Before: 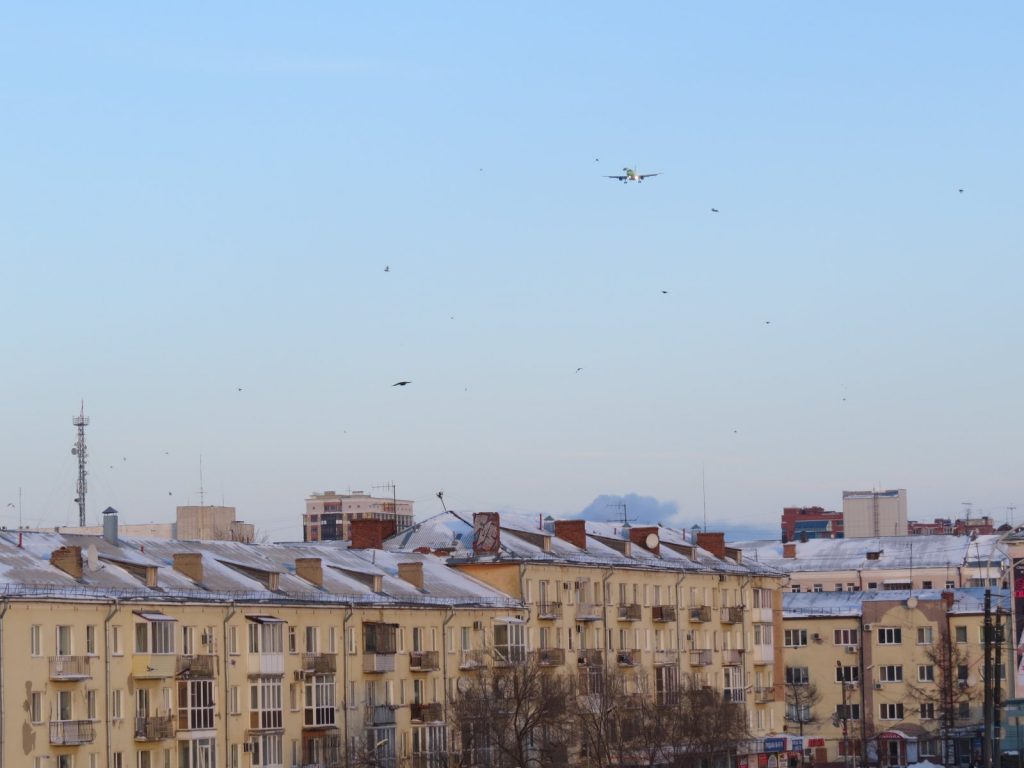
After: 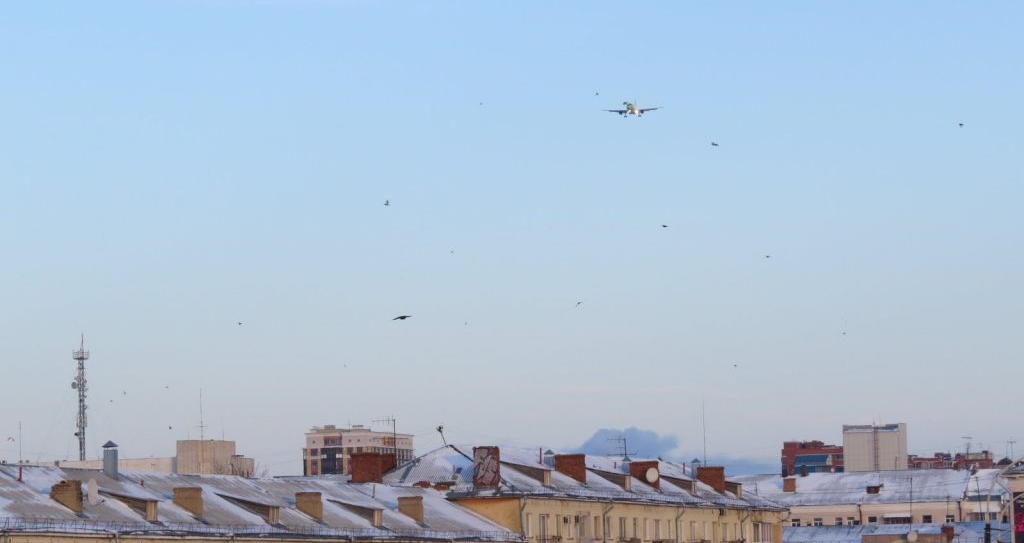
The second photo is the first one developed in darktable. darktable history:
crop and rotate: top 8.69%, bottom 20.572%
